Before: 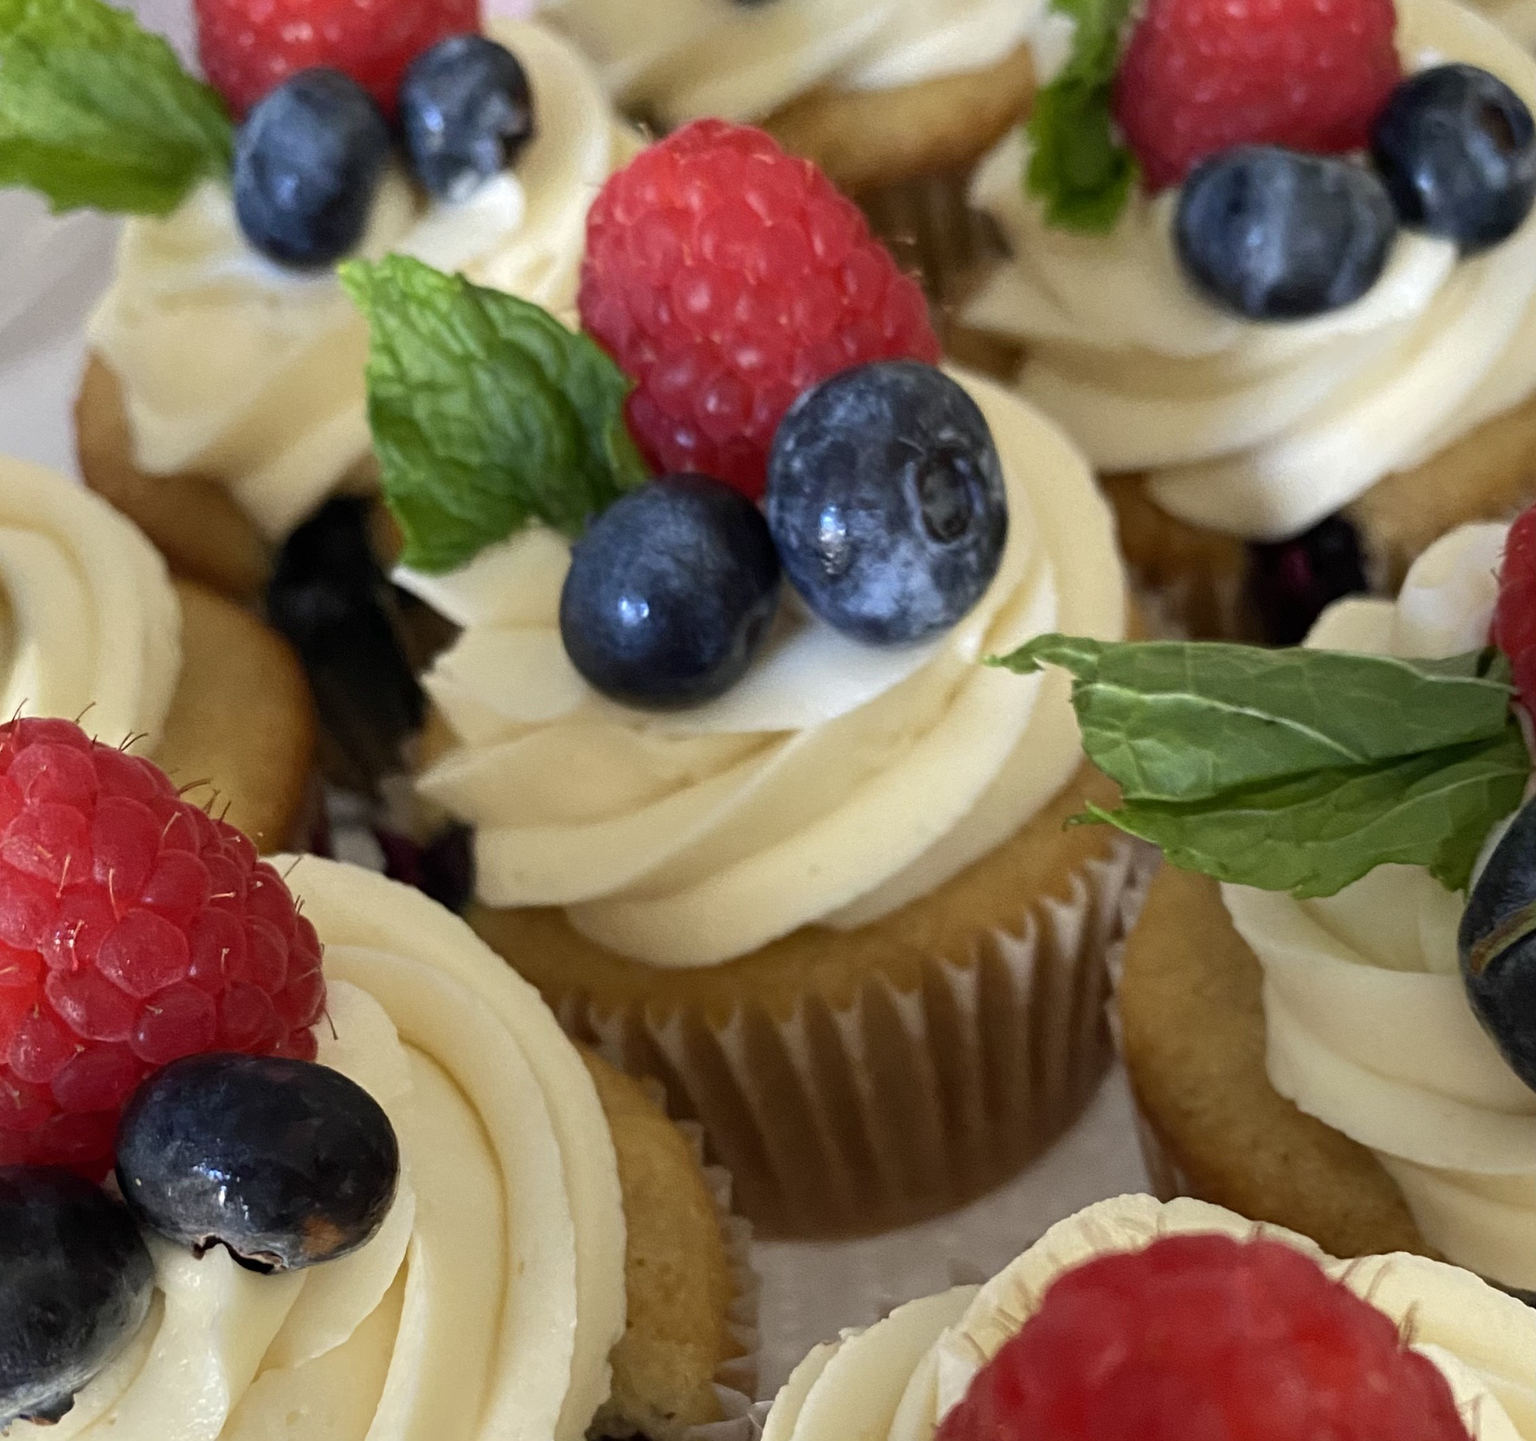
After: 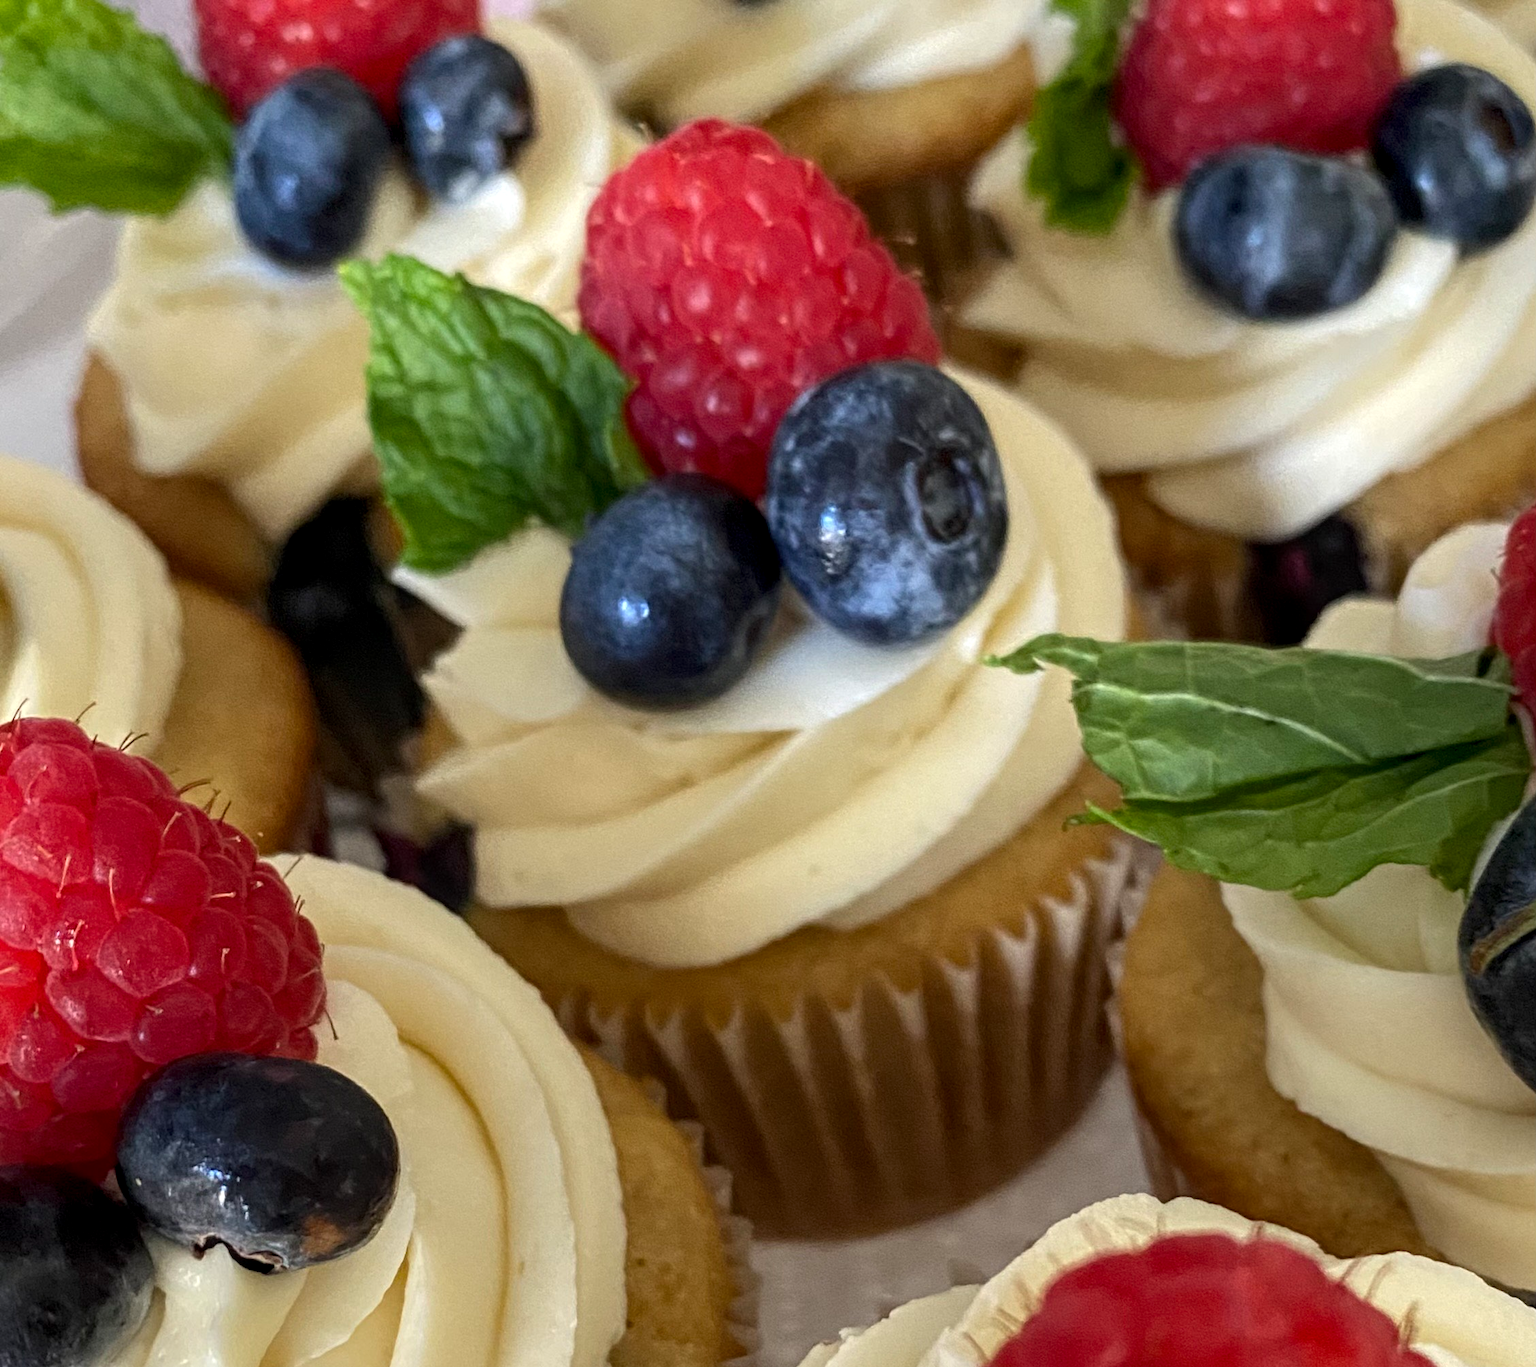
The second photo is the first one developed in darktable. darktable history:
crop and rotate: top 0%, bottom 5.097%
local contrast: detail 130%
